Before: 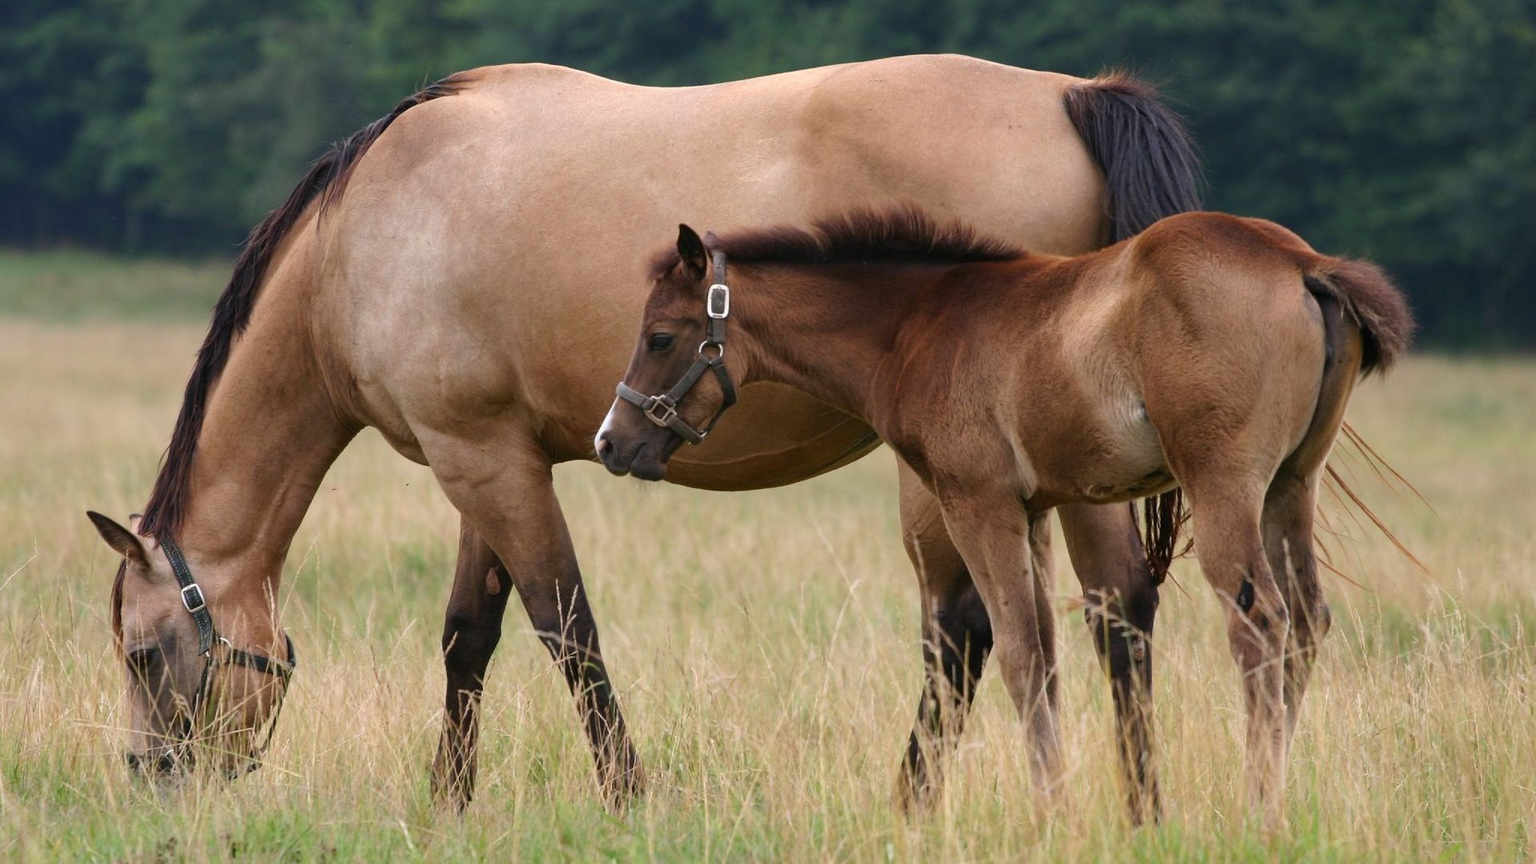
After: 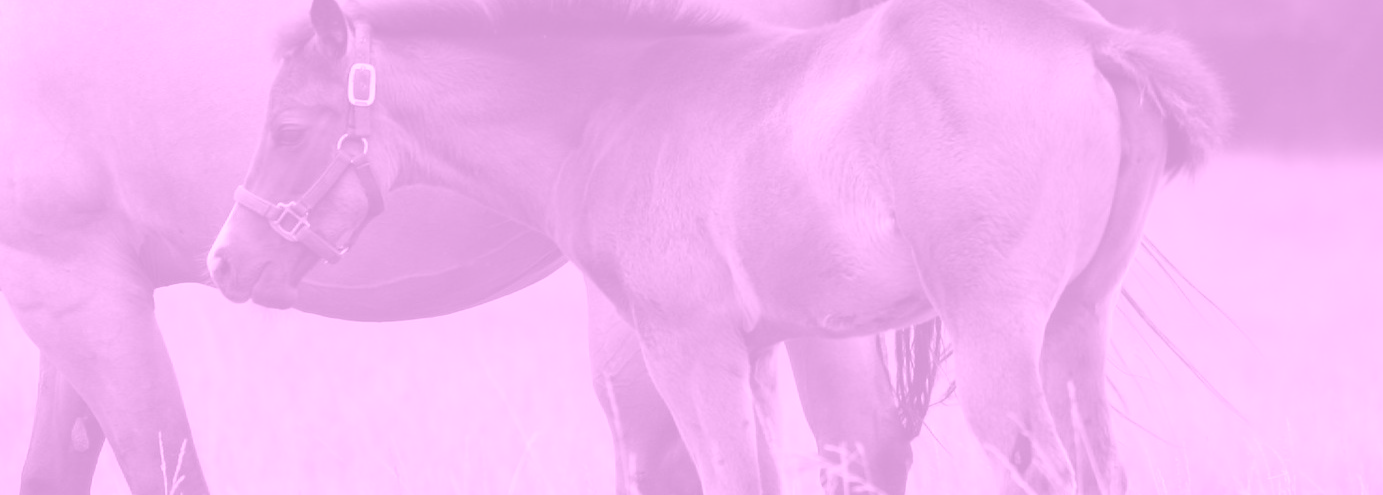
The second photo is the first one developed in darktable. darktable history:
crop and rotate: left 27.938%, top 27.046%, bottom 27.046%
color balance: lift [1.004, 1.002, 1.002, 0.998], gamma [1, 1.007, 1.002, 0.993], gain [1, 0.977, 1.013, 1.023], contrast -3.64%
colorize: hue 331.2°, saturation 75%, source mix 30.28%, lightness 70.52%, version 1
